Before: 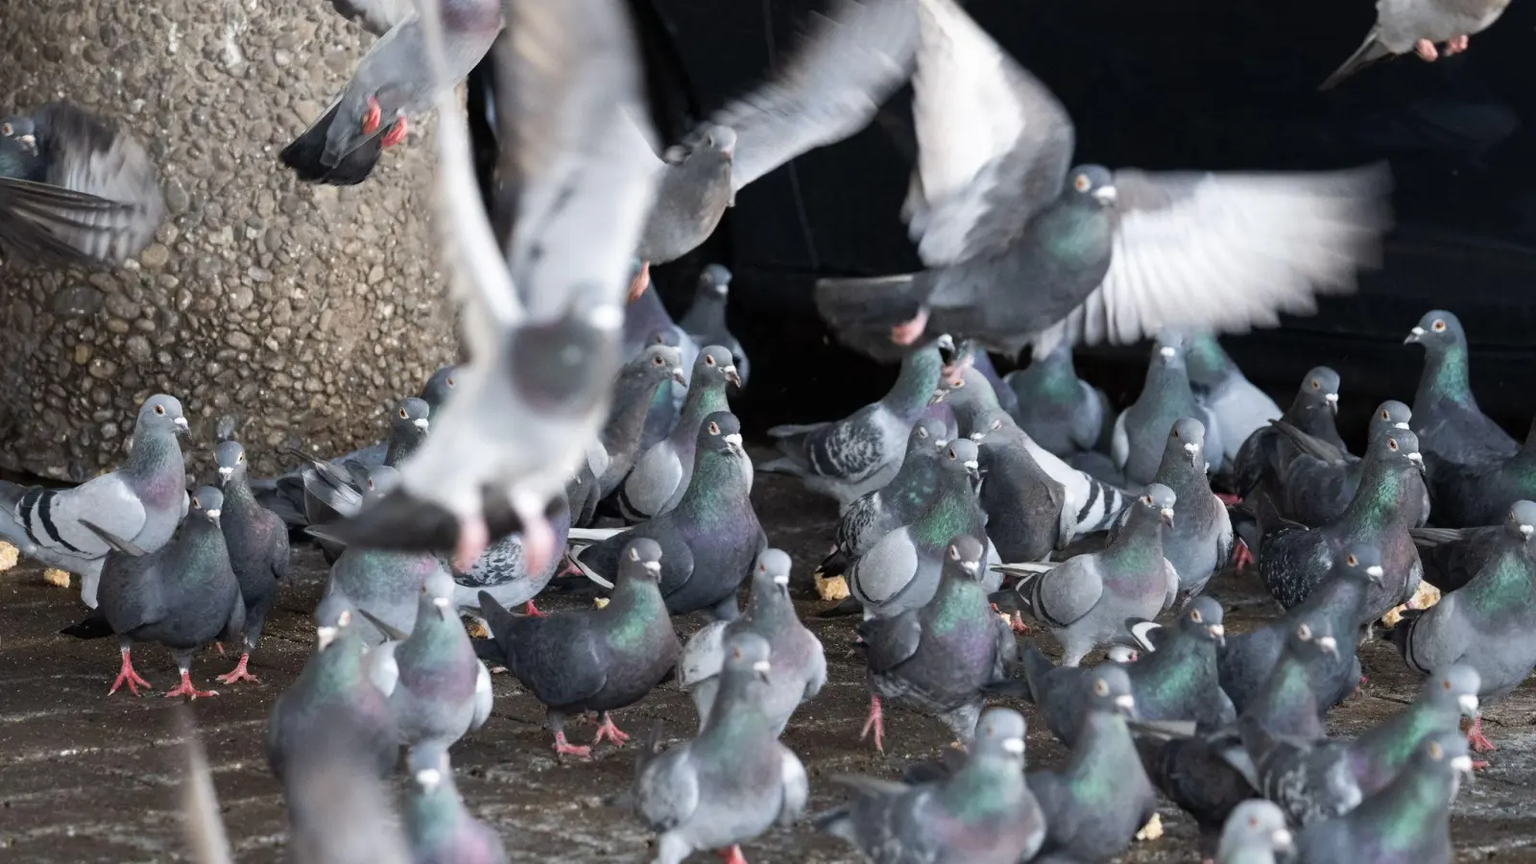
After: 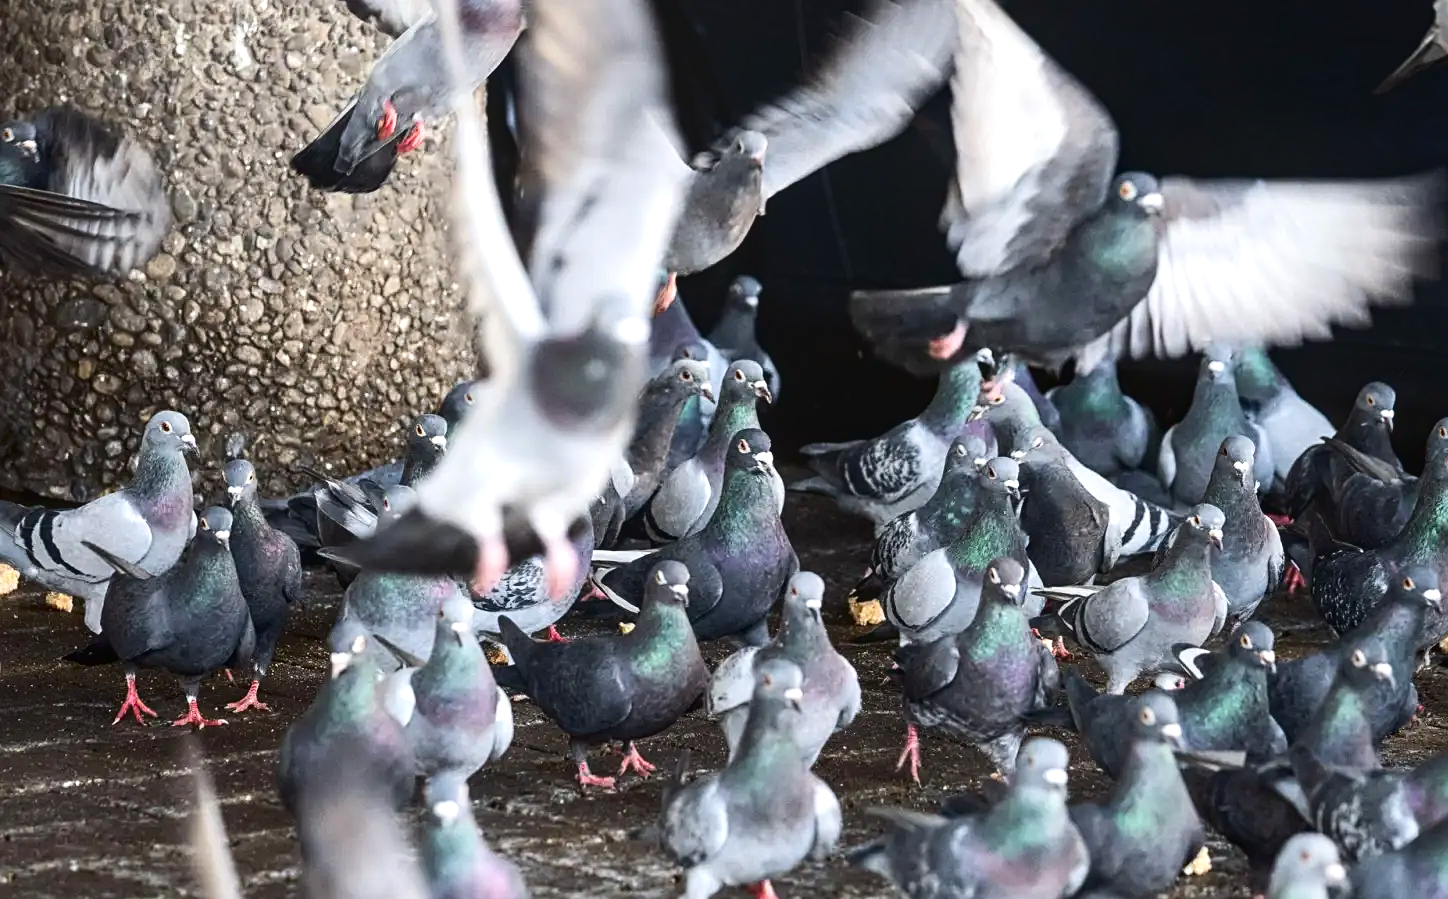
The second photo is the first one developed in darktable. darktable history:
sharpen: on, module defaults
local contrast: detail 109%
exposure: black level correction 0.001, exposure 0.5 EV, compensate highlight preservation false
crop: right 9.494%, bottom 0.046%
contrast brightness saturation: contrast 0.196, brightness -0.105, saturation 0.1
